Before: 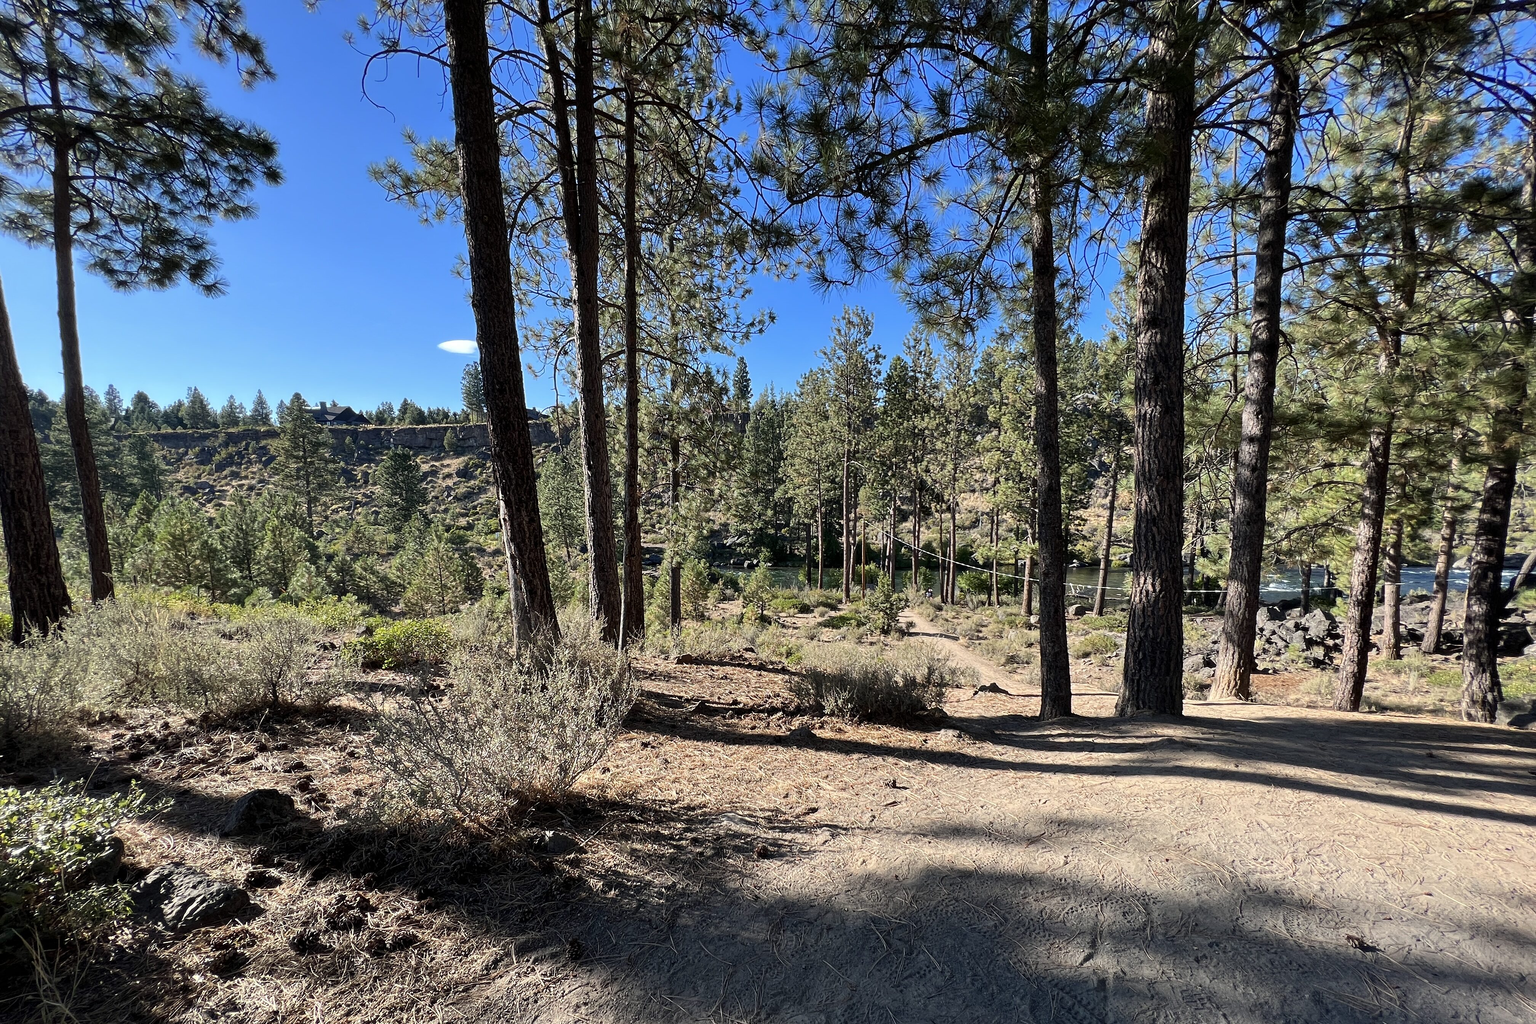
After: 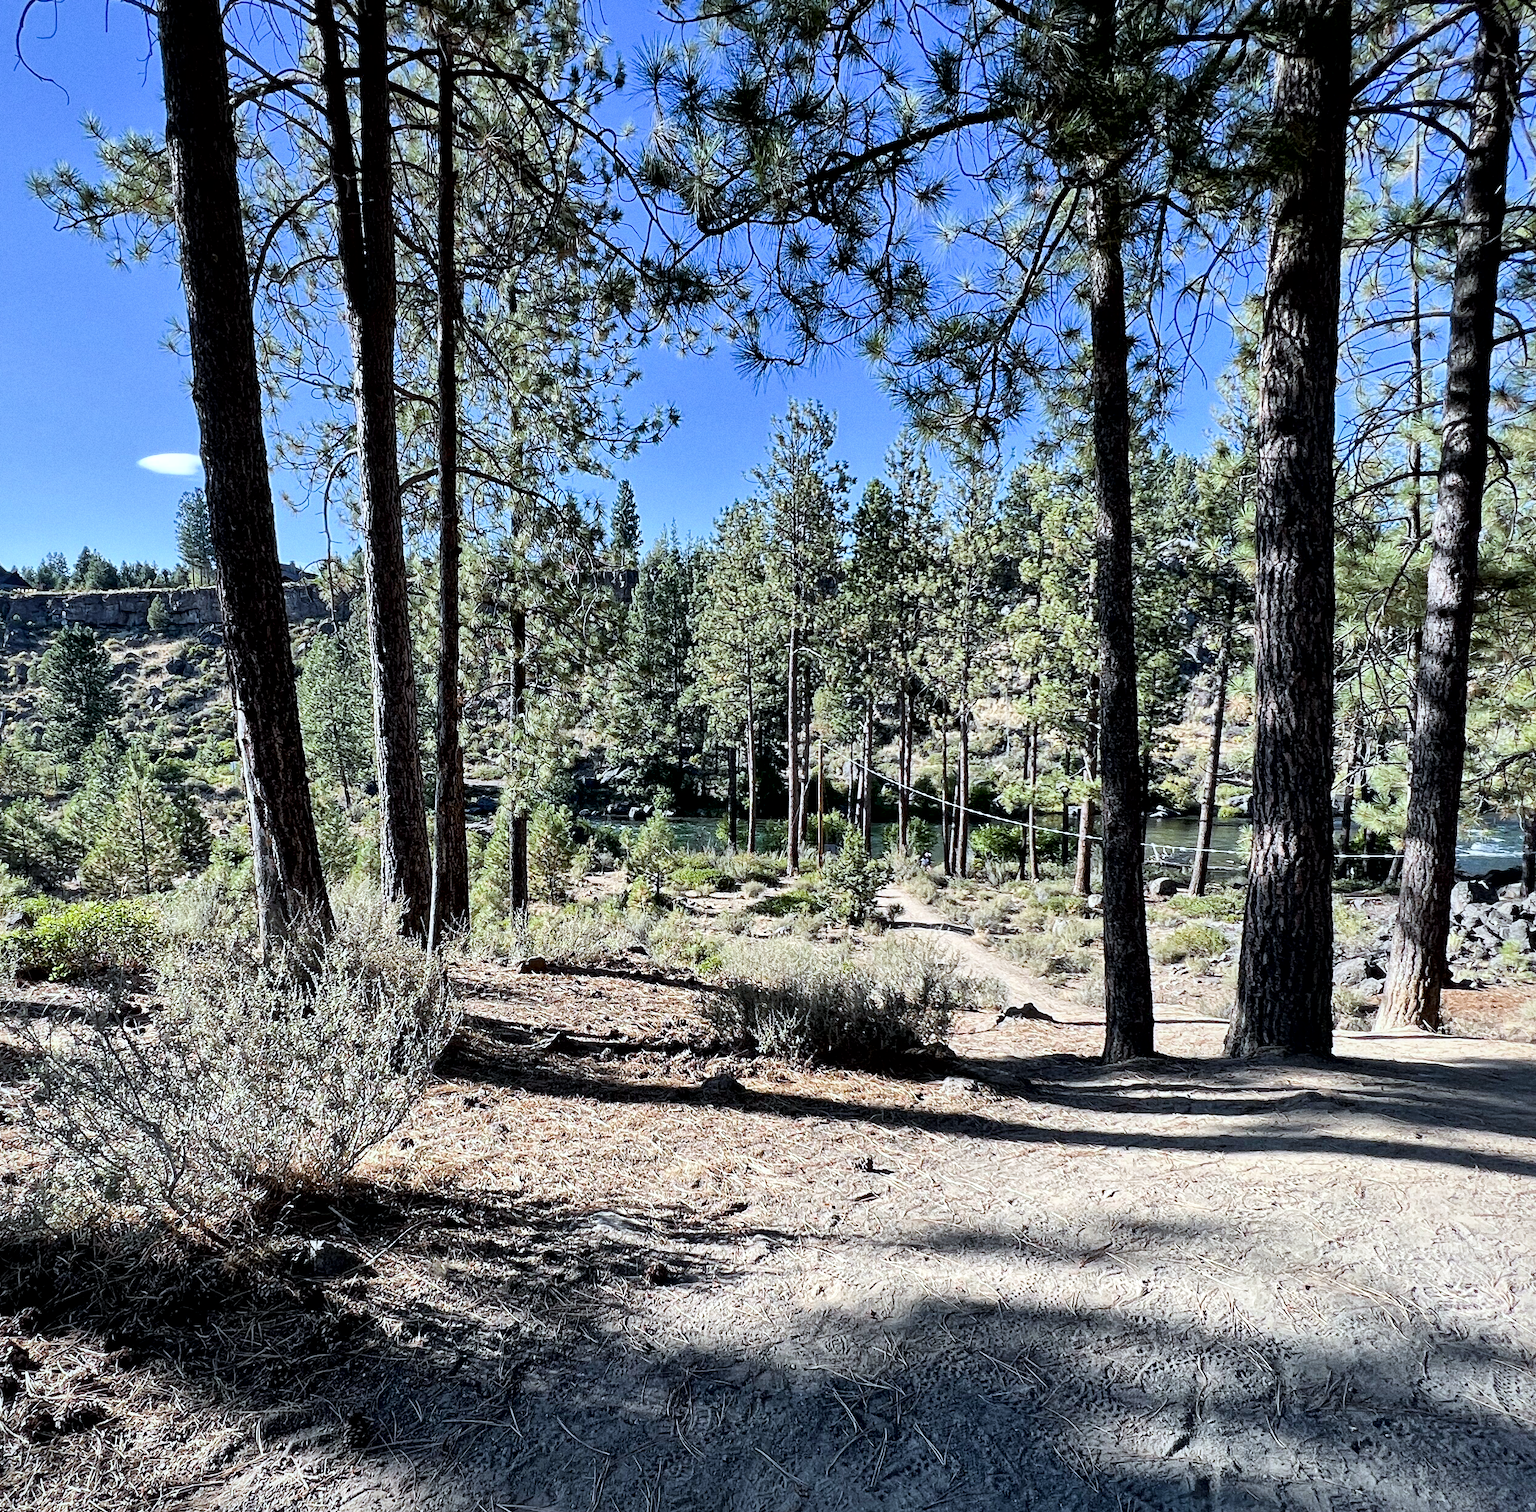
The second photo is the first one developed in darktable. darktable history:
local contrast: mode bilateral grid, contrast 70, coarseness 75, detail 180%, midtone range 0.2
grain: coarseness 0.09 ISO
exposure: black level correction 0, exposure 0.6 EV, compensate highlight preservation false
white balance: red 0.924, blue 1.095
crop and rotate: left 22.918%, top 5.629%, right 14.711%, bottom 2.247%
filmic rgb: white relative exposure 3.8 EV, hardness 4.35
